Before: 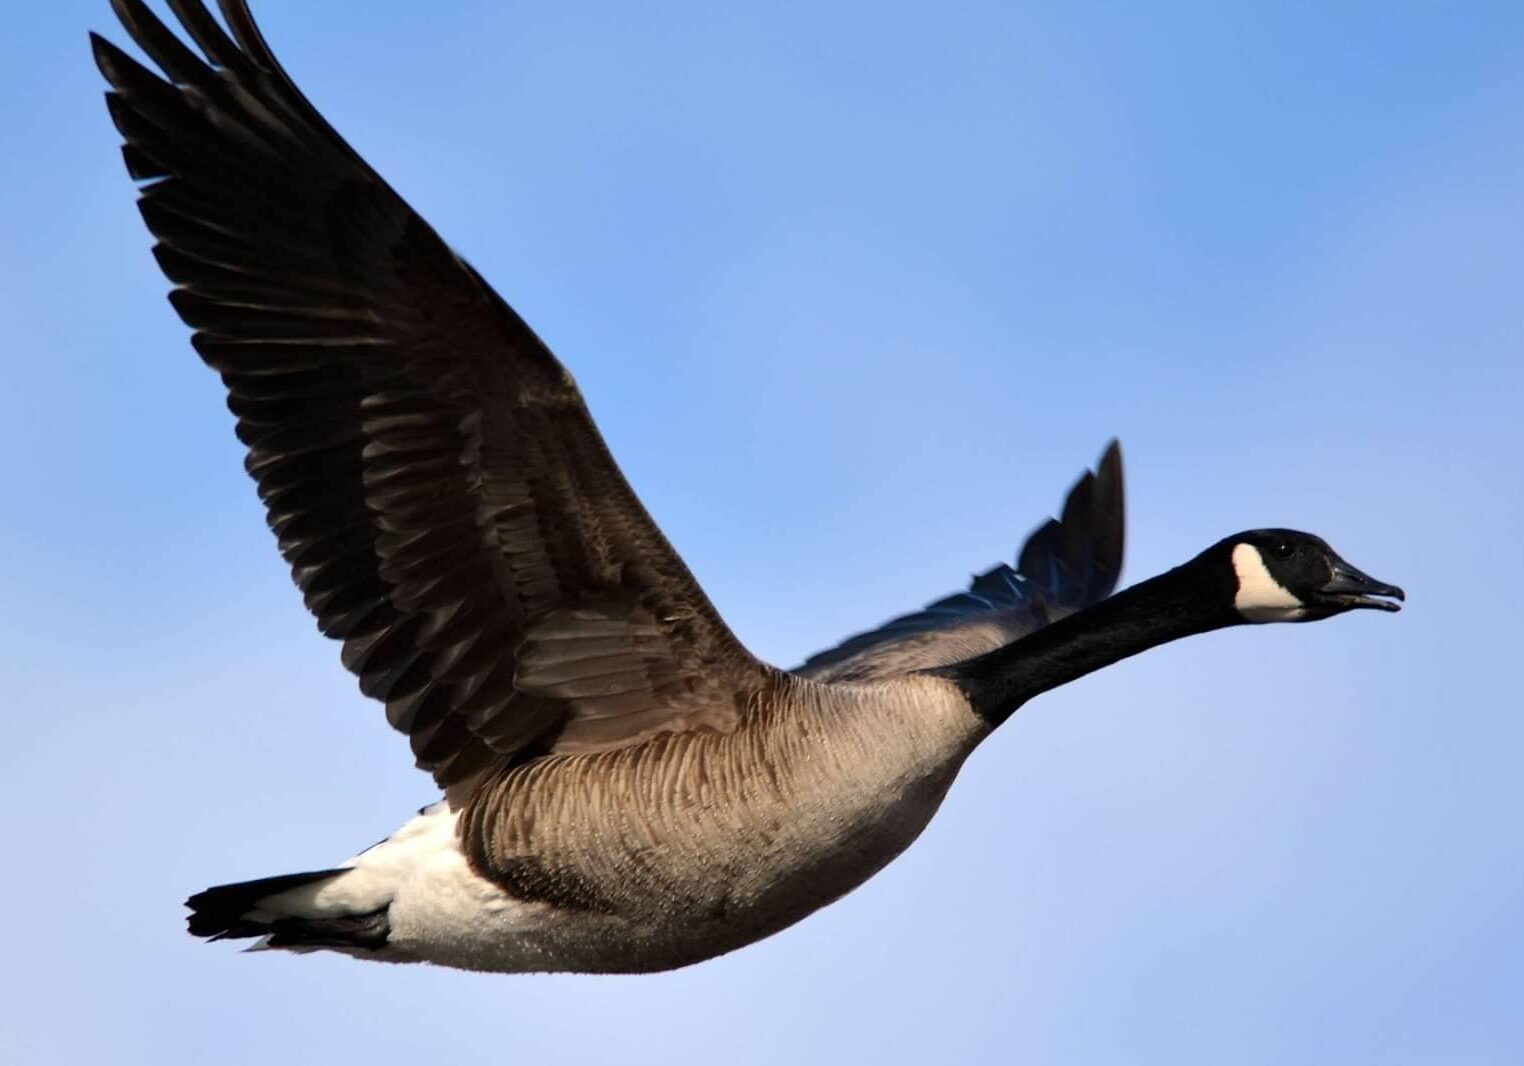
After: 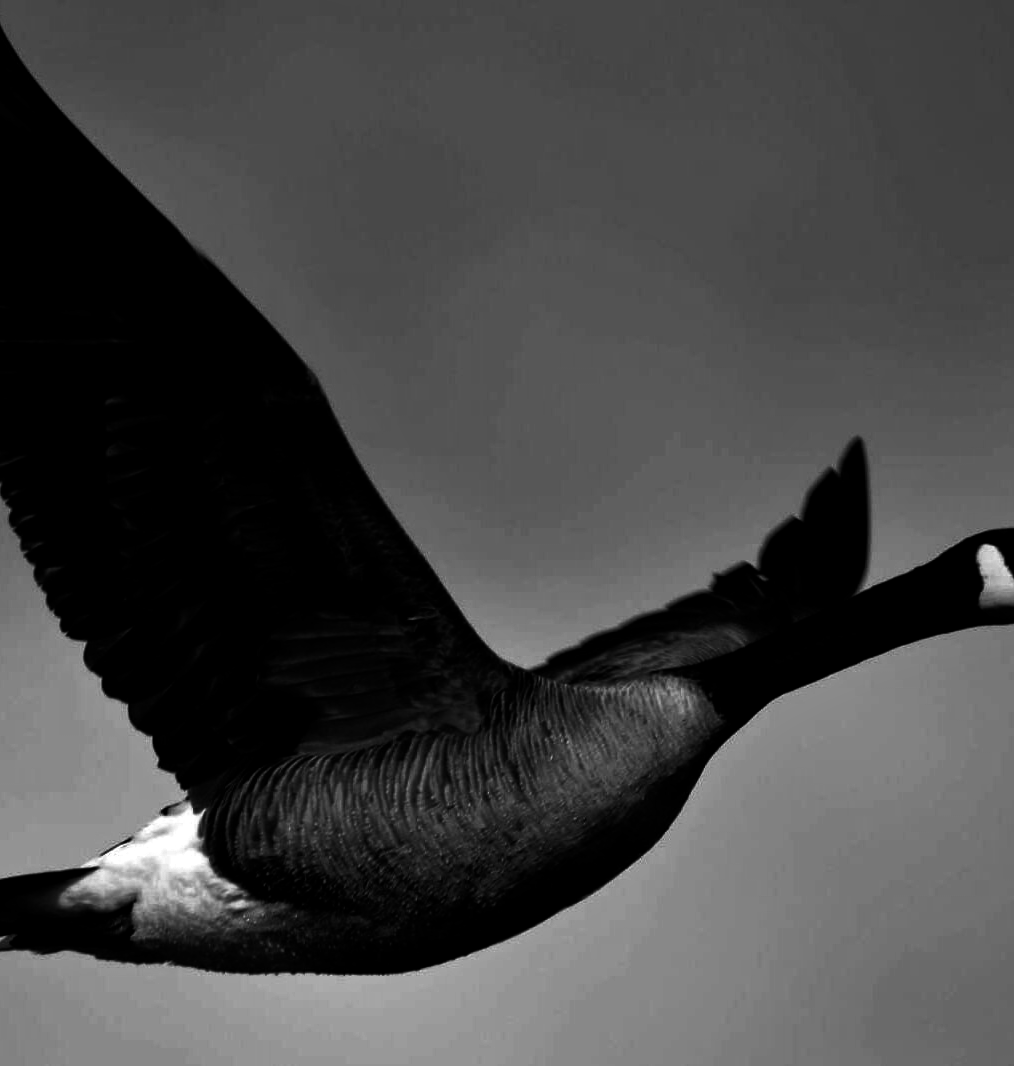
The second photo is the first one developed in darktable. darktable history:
tone equalizer: on, module defaults
crop: left 16.899%, right 16.556%
white balance: red 0.986, blue 1.01
haze removal: strength 0.29, distance 0.25, compatibility mode true, adaptive false
contrast brightness saturation: contrast 0.02, brightness -1, saturation -1
